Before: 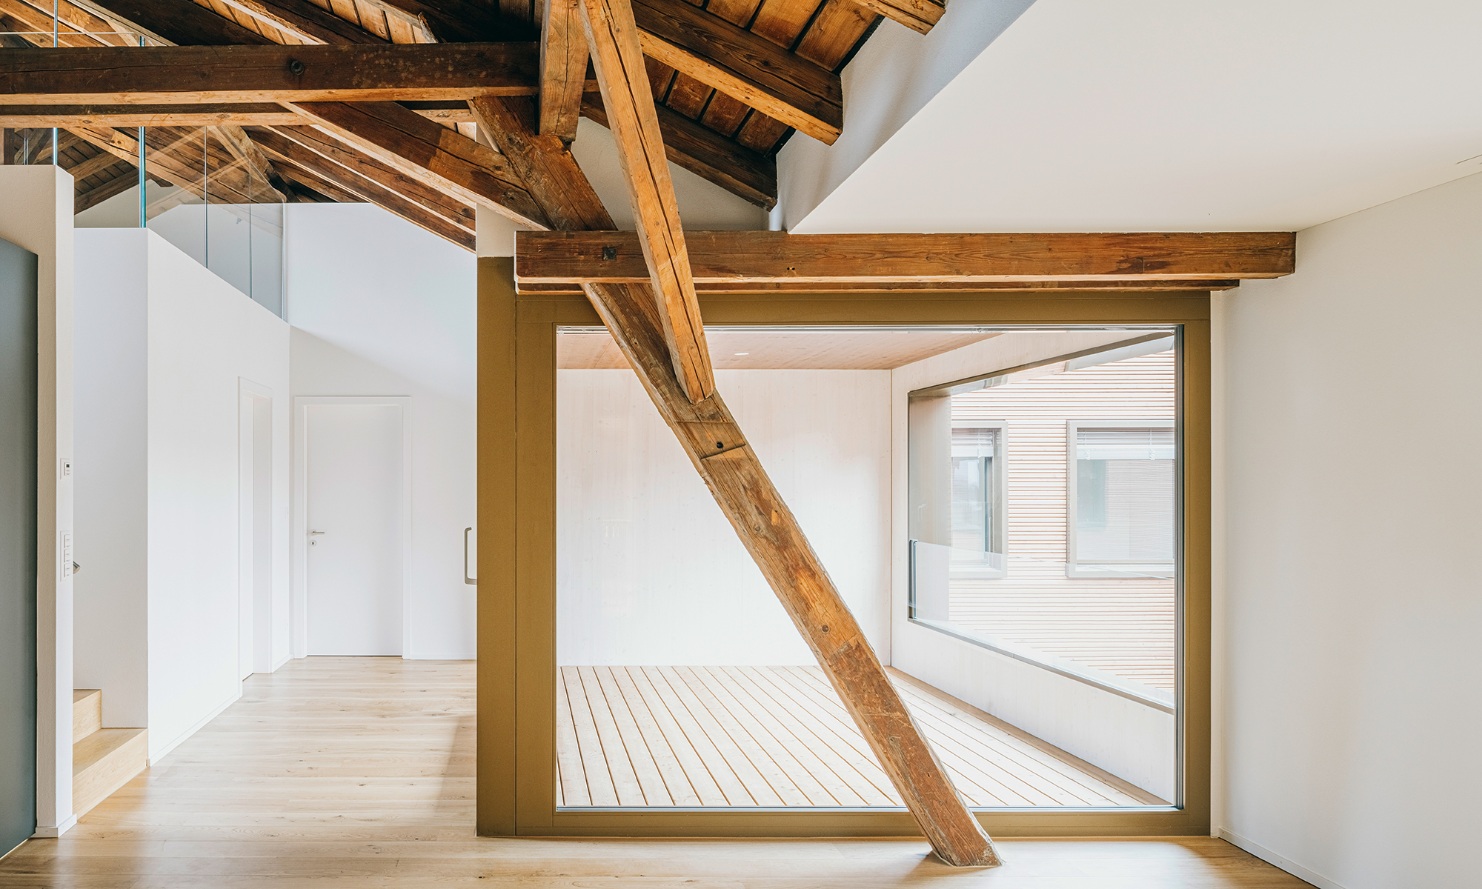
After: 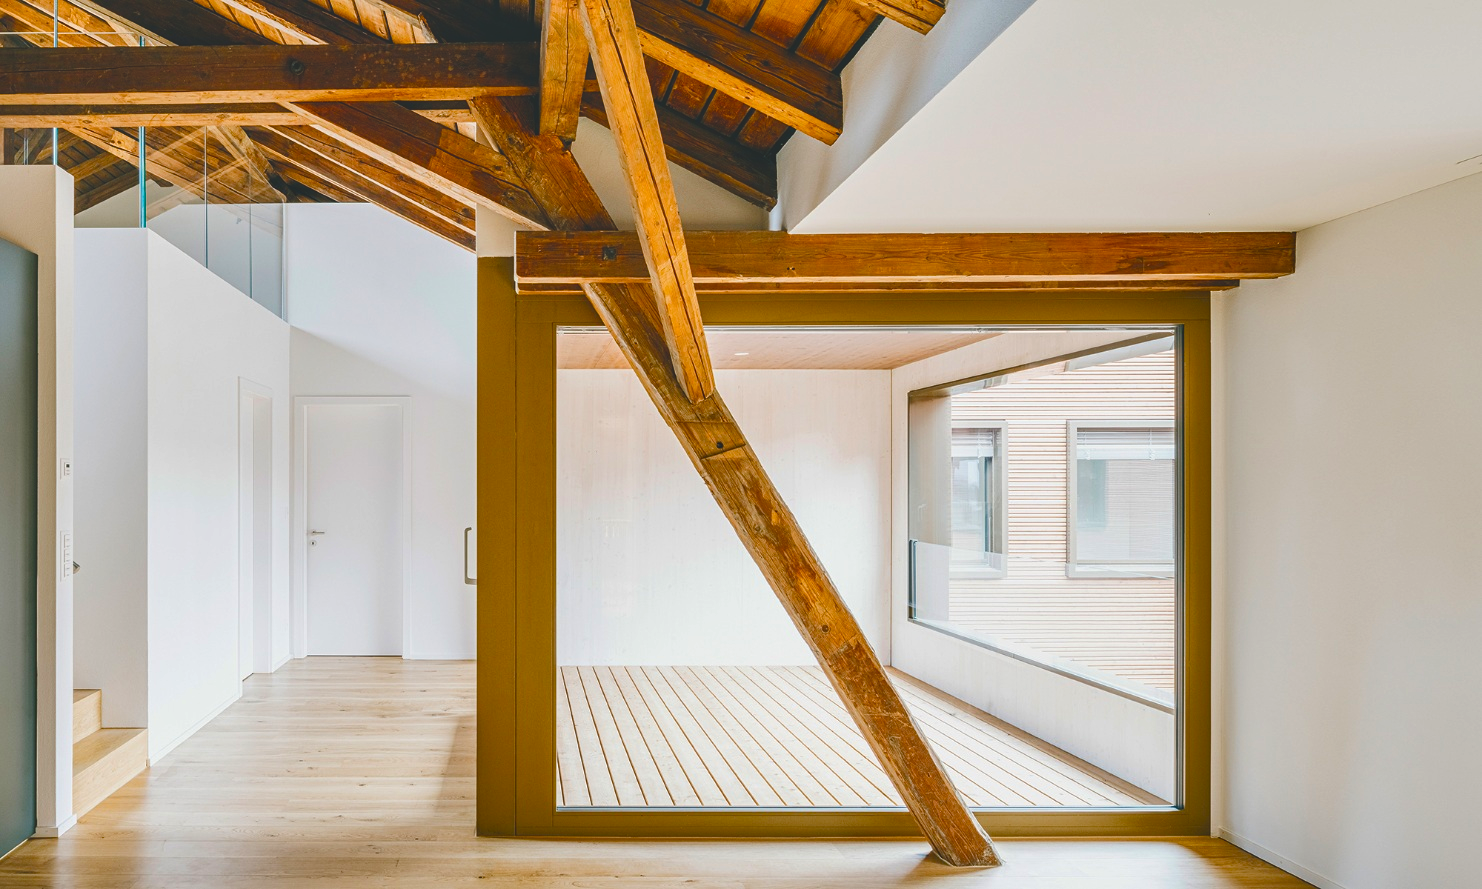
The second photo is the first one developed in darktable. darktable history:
color balance rgb: global offset › luminance 1.971%, linear chroma grading › global chroma 15.097%, perceptual saturation grading › global saturation 20%, perceptual saturation grading › highlights -24.883%, perceptual saturation grading › shadows 50.158%, global vibrance 20%
shadows and highlights: shadows 47.25, highlights -42.06, soften with gaussian
